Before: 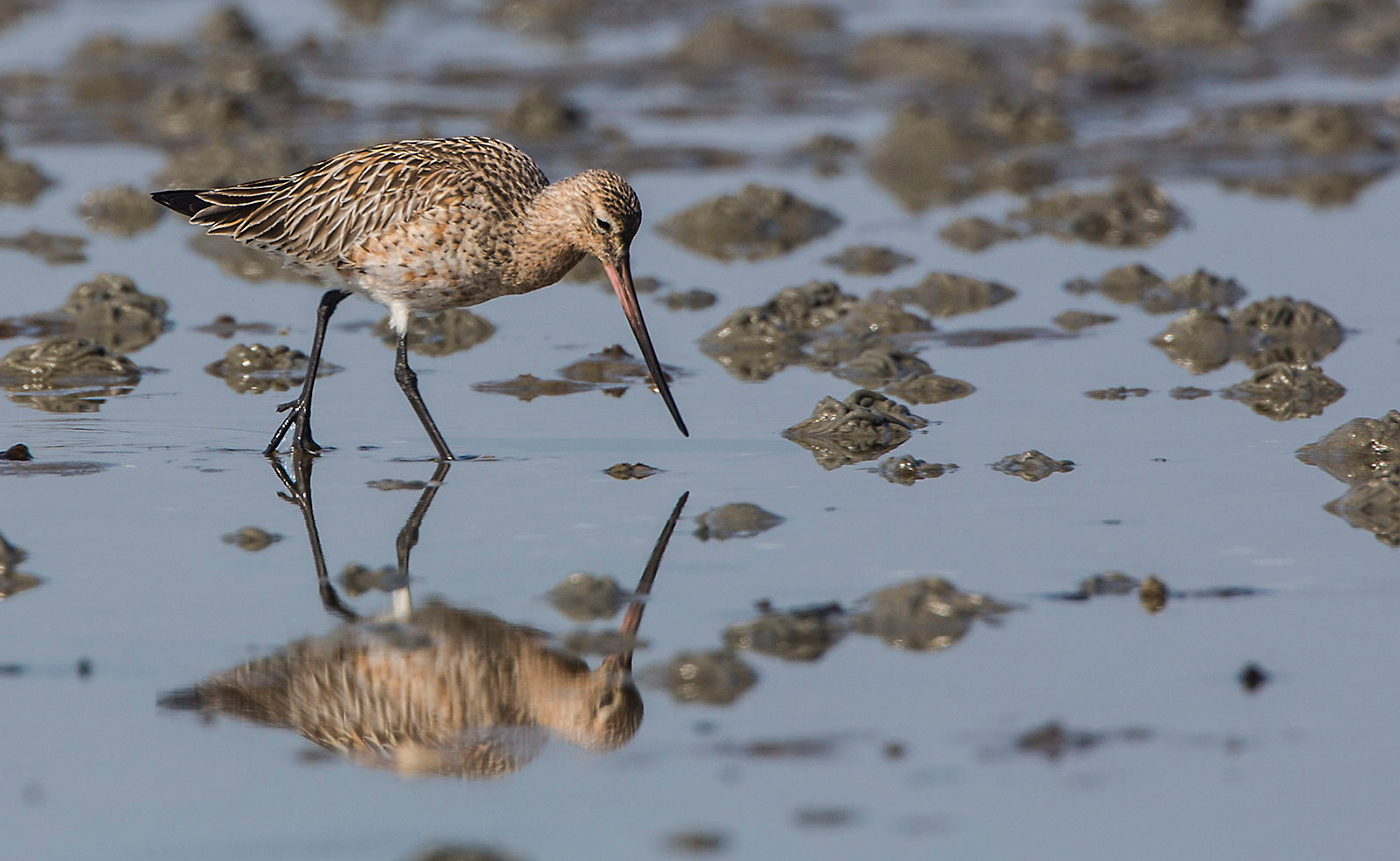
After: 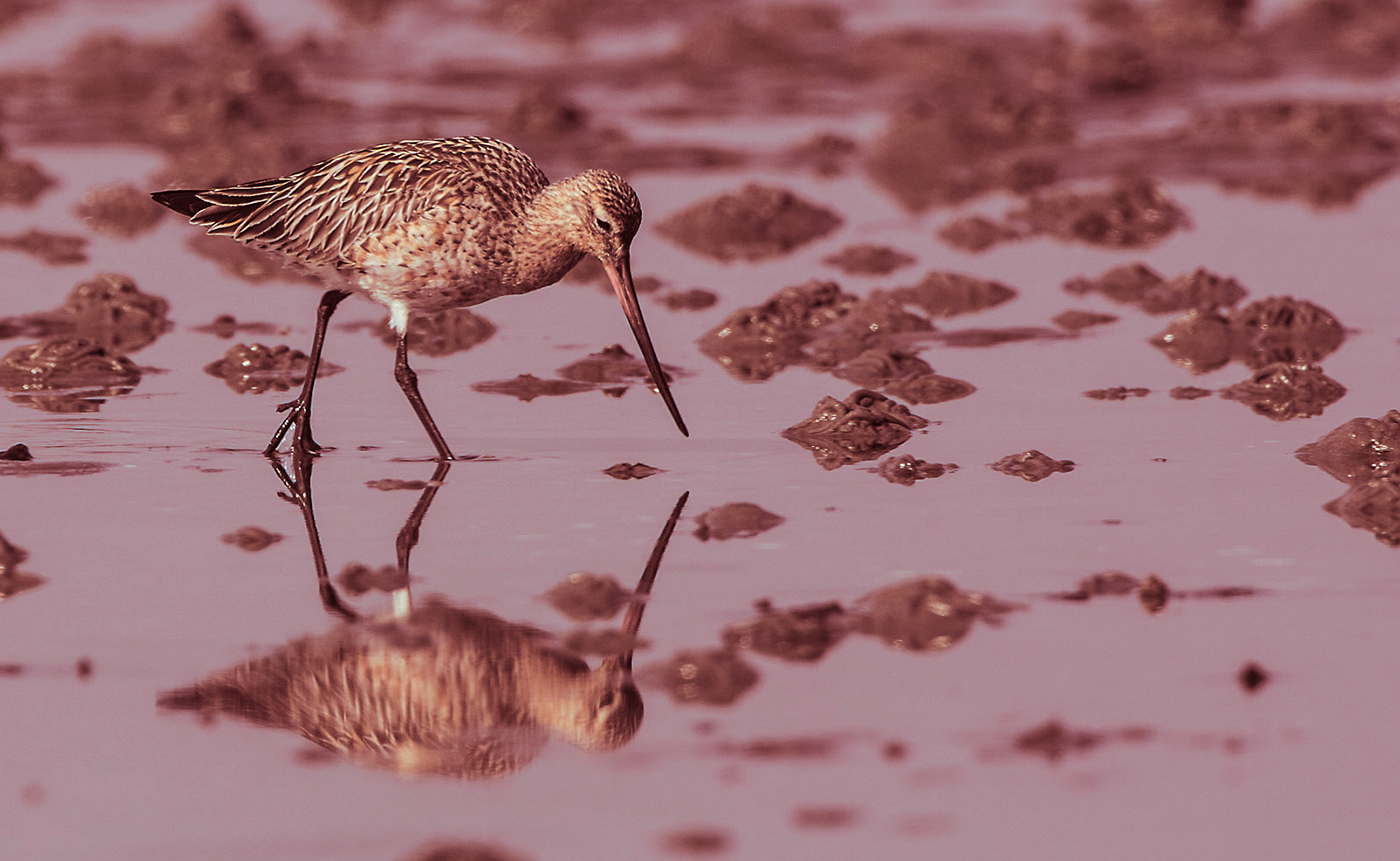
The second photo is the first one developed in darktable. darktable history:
split-toning: highlights › saturation 0, balance -61.83
color correction: highlights a* -7.23, highlights b* -0.161, shadows a* 20.08, shadows b* 11.73
